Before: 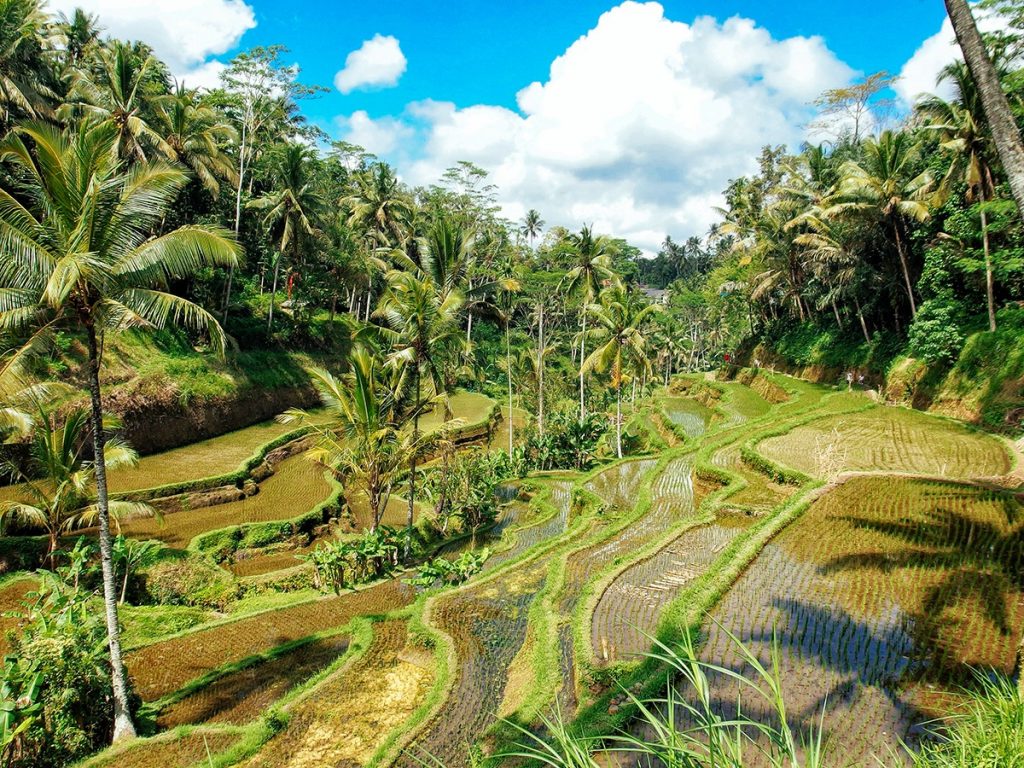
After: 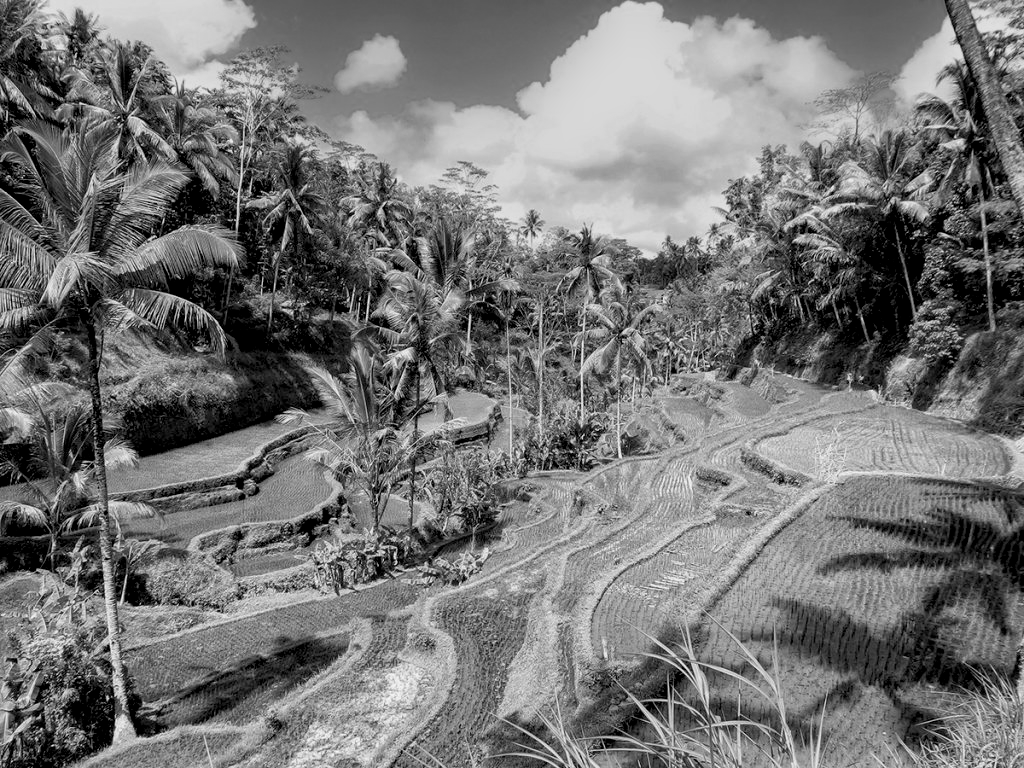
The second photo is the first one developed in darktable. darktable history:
monochrome: a 26.22, b 42.67, size 0.8
exposure: black level correction 0.009, compensate highlight preservation false
color correction: highlights a* 15.46, highlights b* -20.56
